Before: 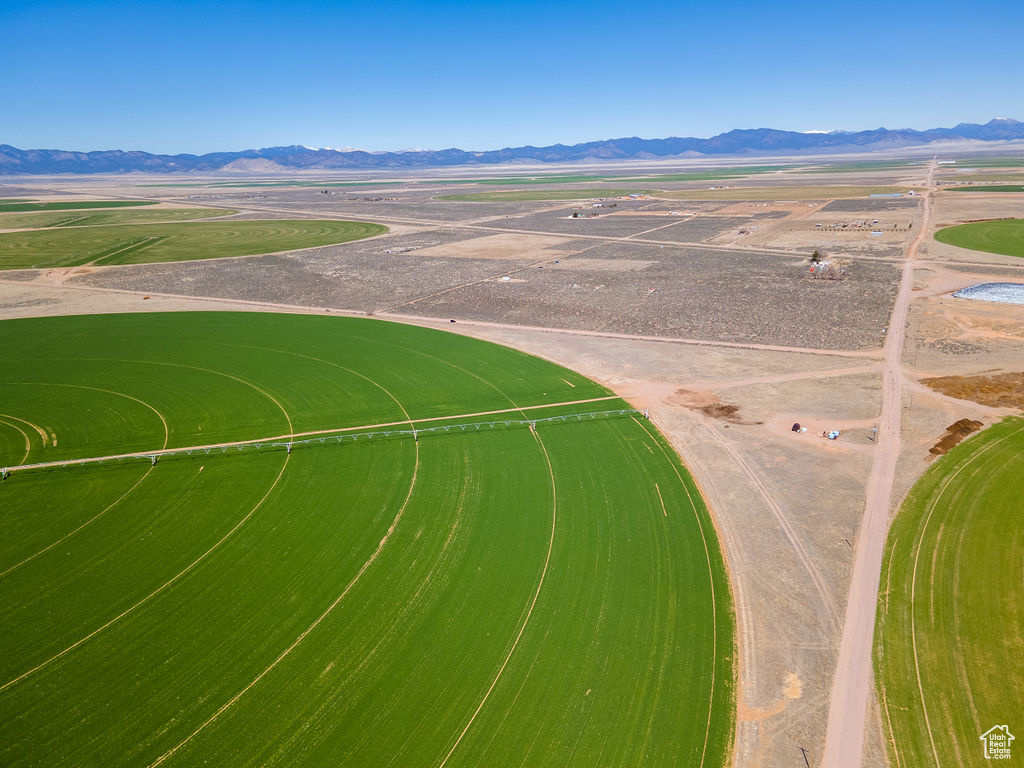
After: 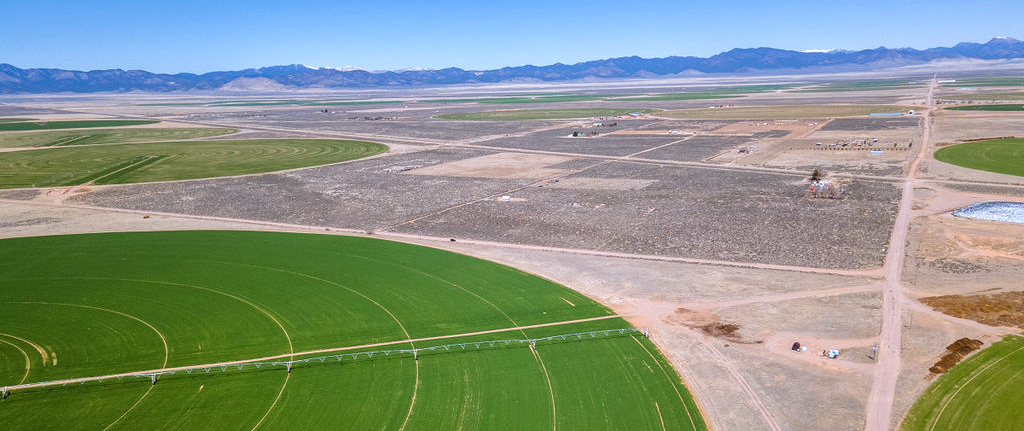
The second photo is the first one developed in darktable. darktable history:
local contrast: on, module defaults
crop and rotate: top 10.605%, bottom 33.274%
color calibration: illuminant as shot in camera, x 0.358, y 0.373, temperature 4628.91 K
